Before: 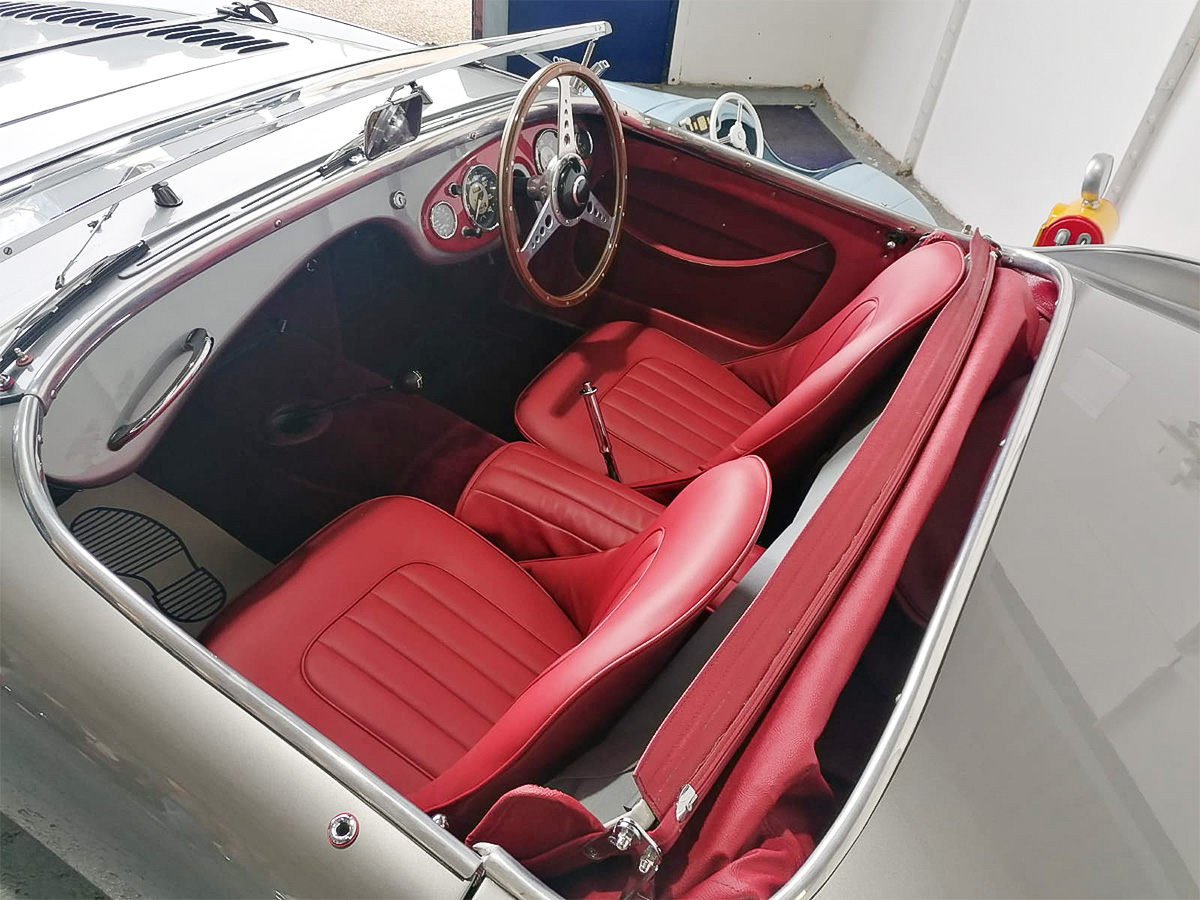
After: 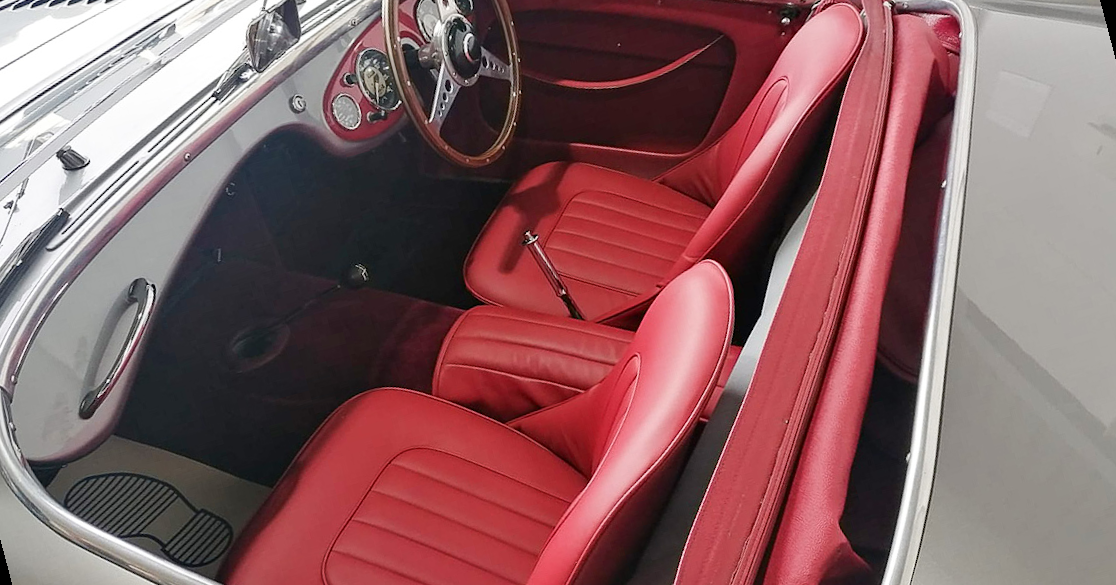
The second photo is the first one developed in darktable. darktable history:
rotate and perspective: rotation -14.8°, crop left 0.1, crop right 0.903, crop top 0.25, crop bottom 0.748
exposure: compensate highlight preservation false
